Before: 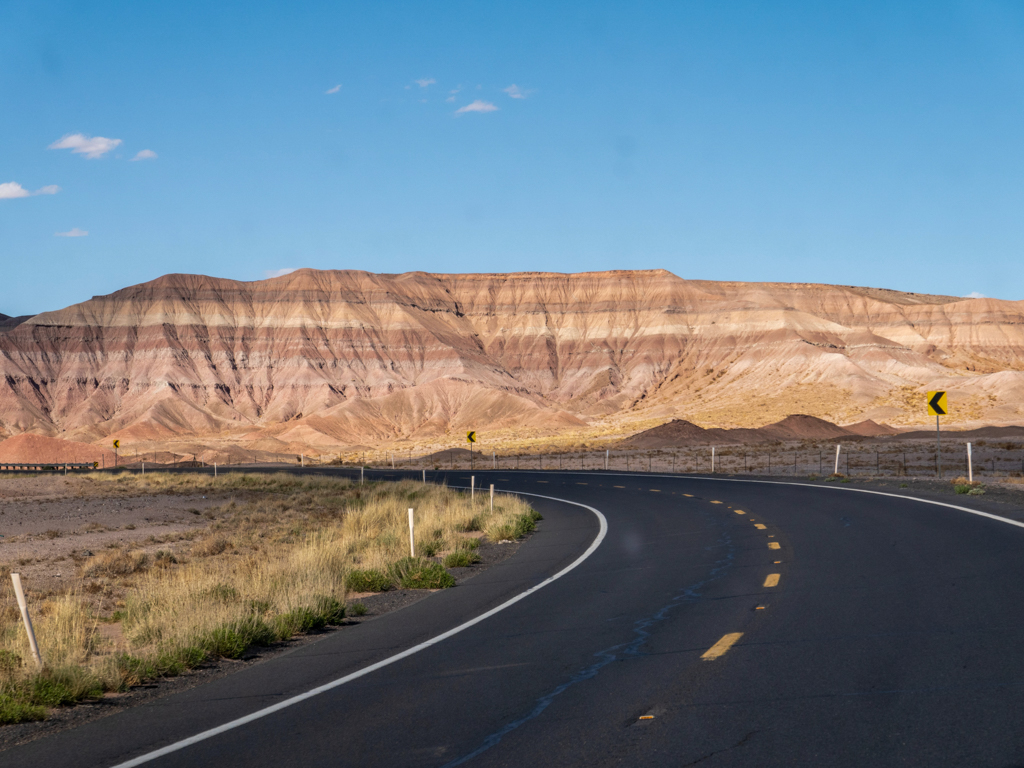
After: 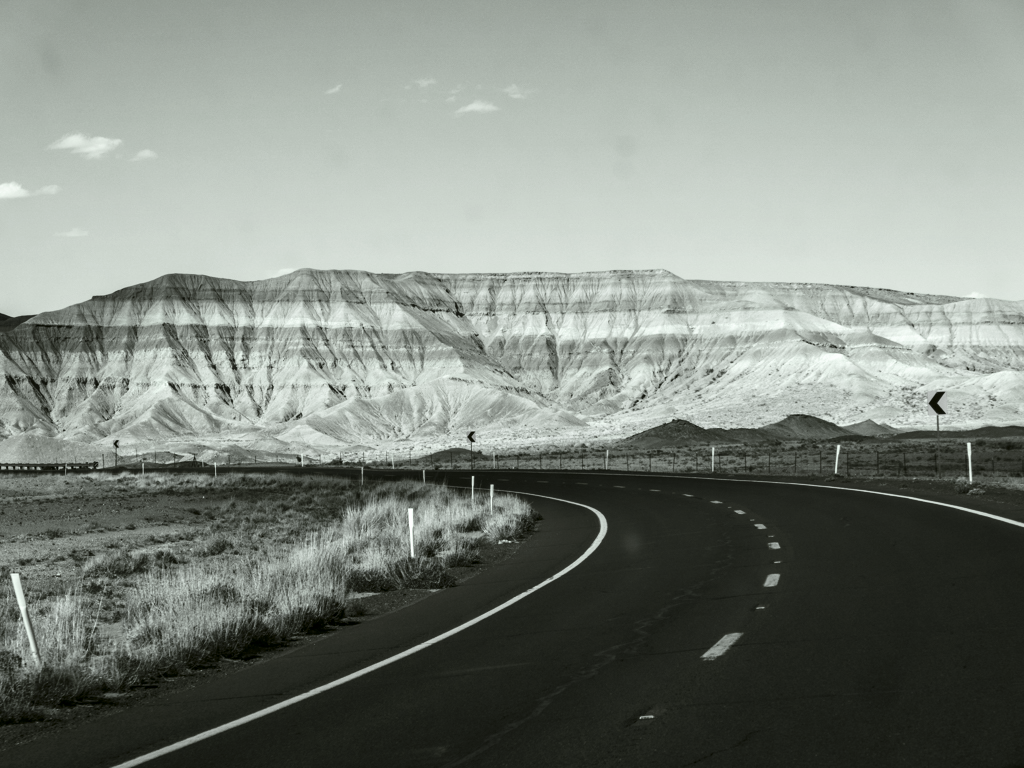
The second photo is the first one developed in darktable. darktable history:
color look up table: target L [89, 64.41, 56.07, 42.57, 30.54, 197.52, 90.19, 90.18, 77.04, 73.48, 80.77, 70.46, 68.05, 67.42, 61.18, 55.76, 59.34, 54.32, 41.58, 29.7, 85.98, 81.21, 80.84, 80.59, 74.85, 66.98, 57.58, 58.46, 57.59, 55.38, 45.27, 38.65, 26.06, 25.05, 26.95, 20.72, 17.67, 13.78, 11.21, 81.41, 81.34, 81.24, 80.95, 81.31, 81.14, 68.38, 62.98, 50.48, 46.18], target a [-5.633, -2.274, -2.327, -2.954, -2.152, 0, -0.001, -0.016, -2.762, -2.262, -4.634, -3.733, -2.286, -3.143, -2.968, -3.106, -3.092, -3.11, -3.376, -2.791, -5.074, -3.981, -4.591, -4.64, -4.087, -2.639, -2.981, -3.095, -3.099, -3.112, -2.864, -3.676, -1.692, -2.49, -2.836, -2.657, -3.182, -2.979, -3.495, -4.665, -4.663, -4.66, -4.471, -4.66, -4.656, -2.282, -2.928, -3.021, -2.863], target b [3.469, 0.938, 1.081, 2.264, 2.406, 0.002, 0.01, 0.02, 1.265, 1.048, 2.746, 2.297, 1.061, 2.245, 2.258, 2.709, 2.695, 2.712, 3.641, 3.375, 2.96, 2.669, 2.74, 2.746, 2.387, 1.412, 2.282, 2.698, 2.703, 2.716, 2.649, 3.838, 3.022, 3.024, 3.908, 4.722, 5.174, 5.32, 7.138, 2.756, 2.755, 2.753, 2.423, 2.754, 2.752, 1.058, 1.882, 2.368, 2.65], num patches 49
tone curve: curves: ch0 [(0, 0) (0.003, 0.002) (0.011, 0.006) (0.025, 0.014) (0.044, 0.025) (0.069, 0.039) (0.1, 0.056) (0.136, 0.082) (0.177, 0.116) (0.224, 0.163) (0.277, 0.233) (0.335, 0.311) (0.399, 0.396) (0.468, 0.488) (0.543, 0.588) (0.623, 0.695) (0.709, 0.809) (0.801, 0.912) (0.898, 0.997) (1, 1)], preserve colors none
